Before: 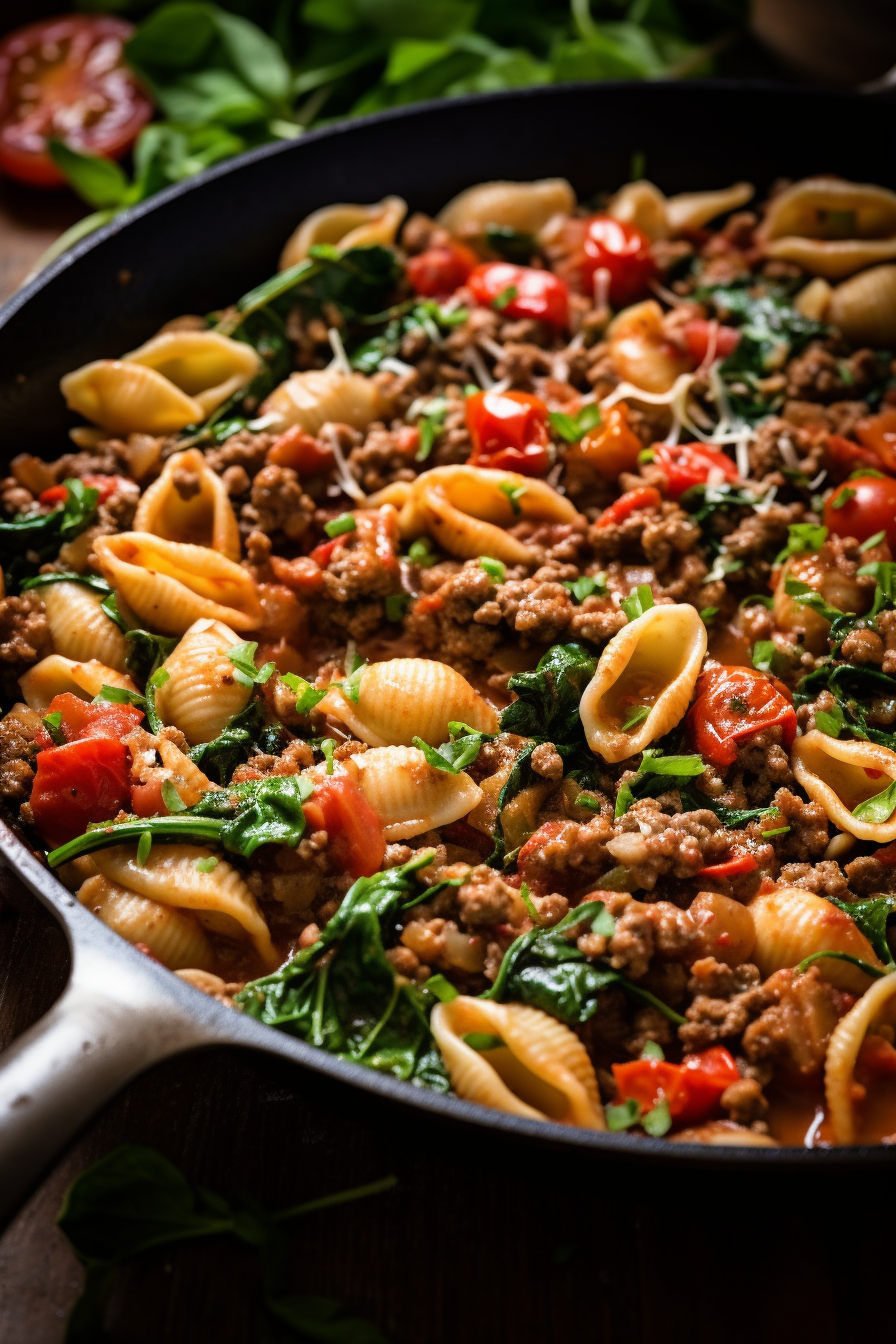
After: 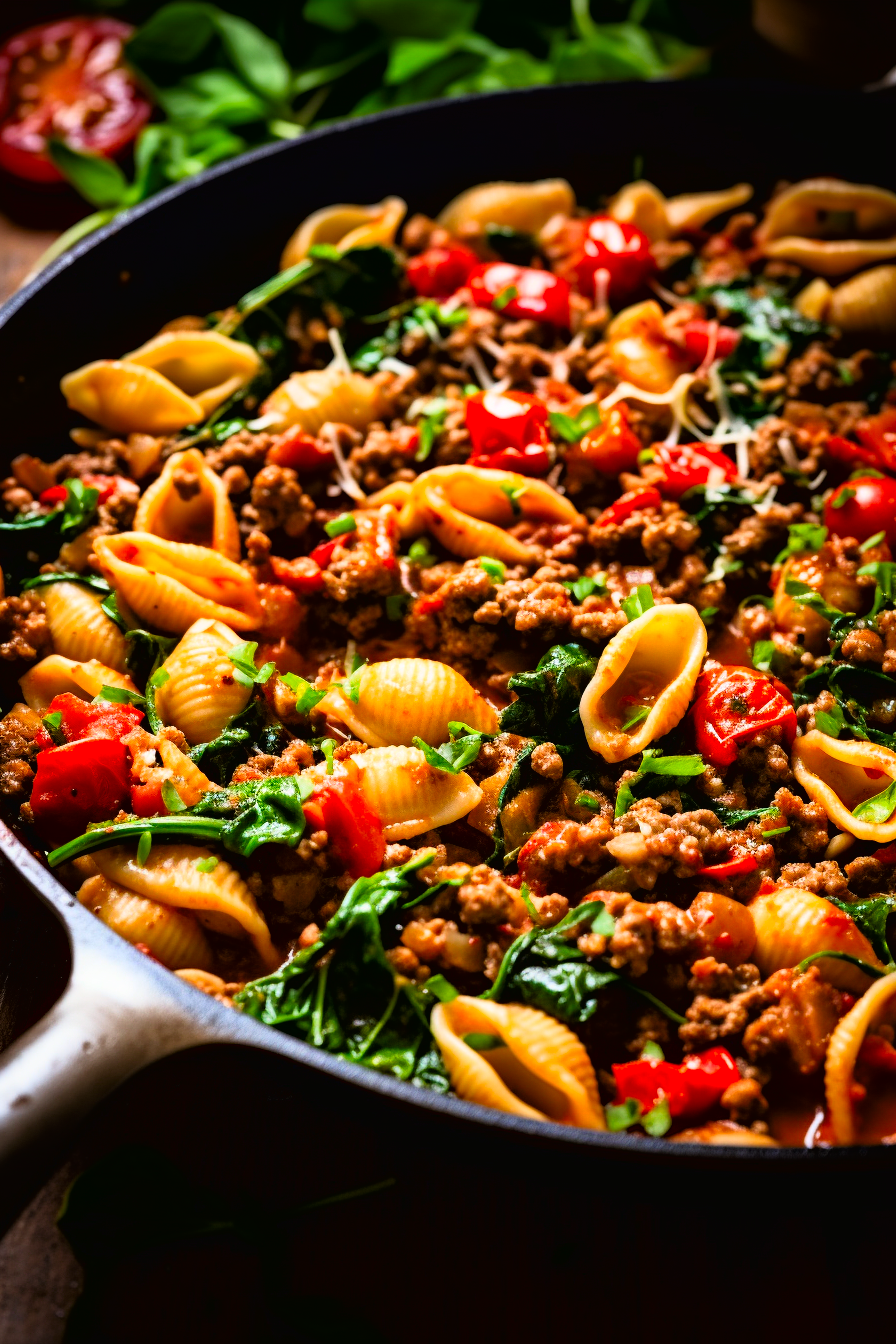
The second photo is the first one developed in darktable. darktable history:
contrast brightness saturation: brightness -0.016, saturation 0.363
haze removal: adaptive false
tone curve: curves: ch0 [(0, 0.013) (0.054, 0.018) (0.205, 0.191) (0.289, 0.292) (0.39, 0.424) (0.493, 0.551) (0.647, 0.752) (0.796, 0.887) (1, 0.998)]; ch1 [(0, 0) (0.371, 0.339) (0.477, 0.452) (0.494, 0.495) (0.501, 0.501) (0.51, 0.516) (0.54, 0.557) (0.572, 0.605) (0.625, 0.687) (0.774, 0.841) (1, 1)]; ch2 [(0, 0) (0.32, 0.281) (0.403, 0.399) (0.441, 0.428) (0.47, 0.469) (0.498, 0.496) (0.524, 0.543) (0.551, 0.579) (0.633, 0.665) (0.7, 0.711) (1, 1)], color space Lab, linked channels, preserve colors none
